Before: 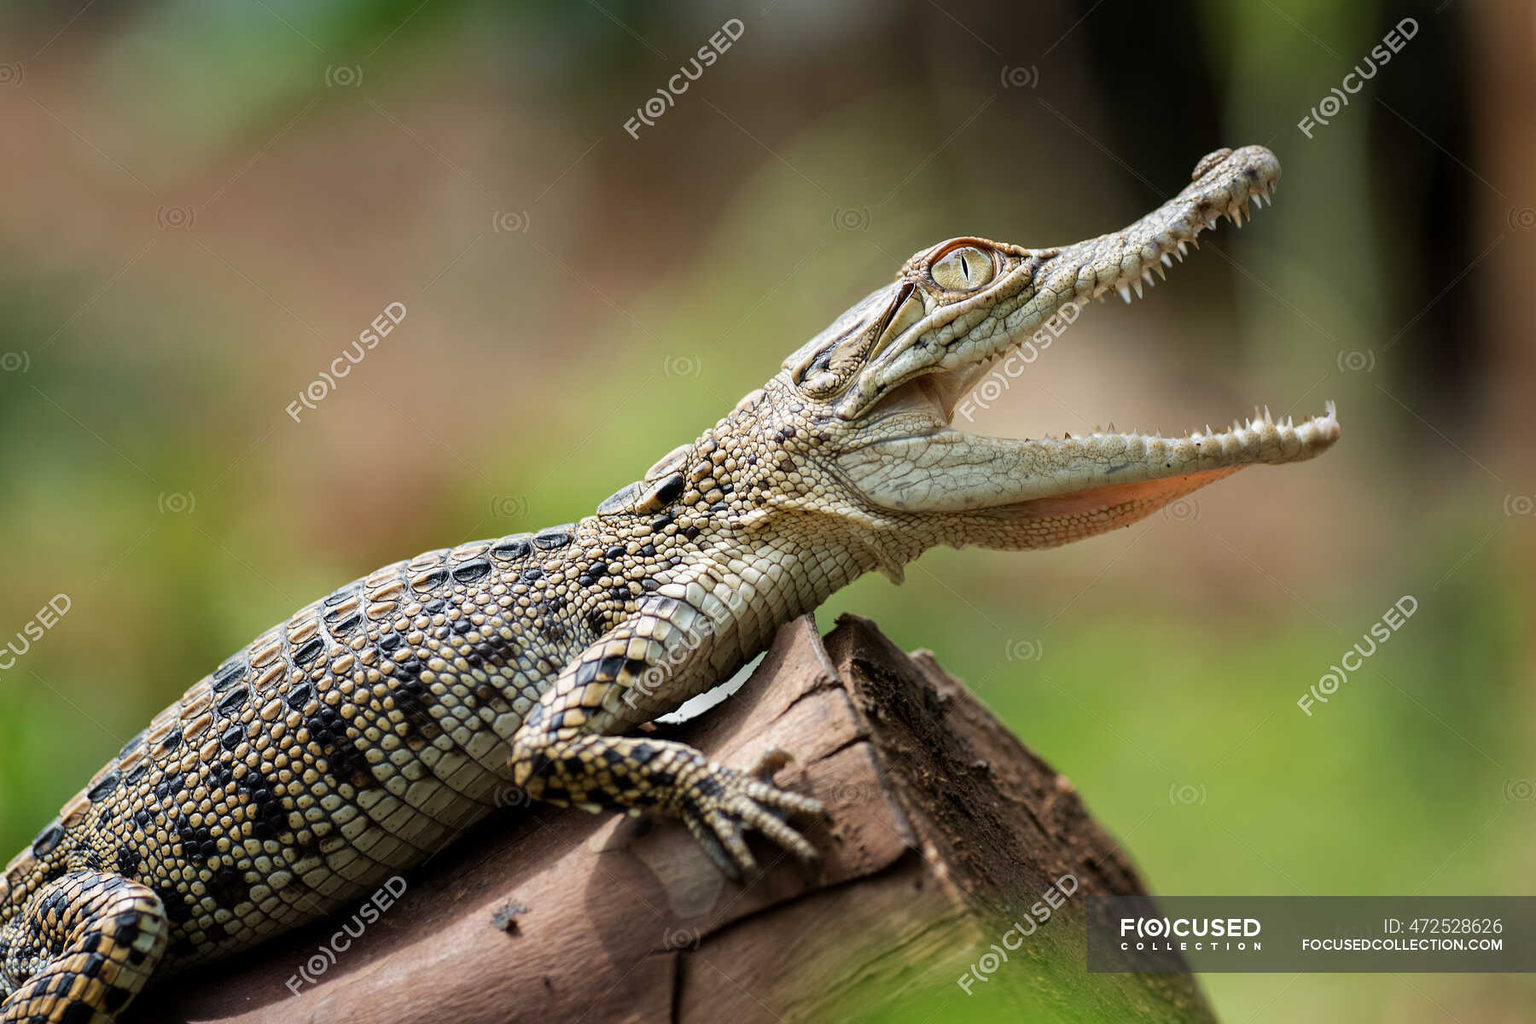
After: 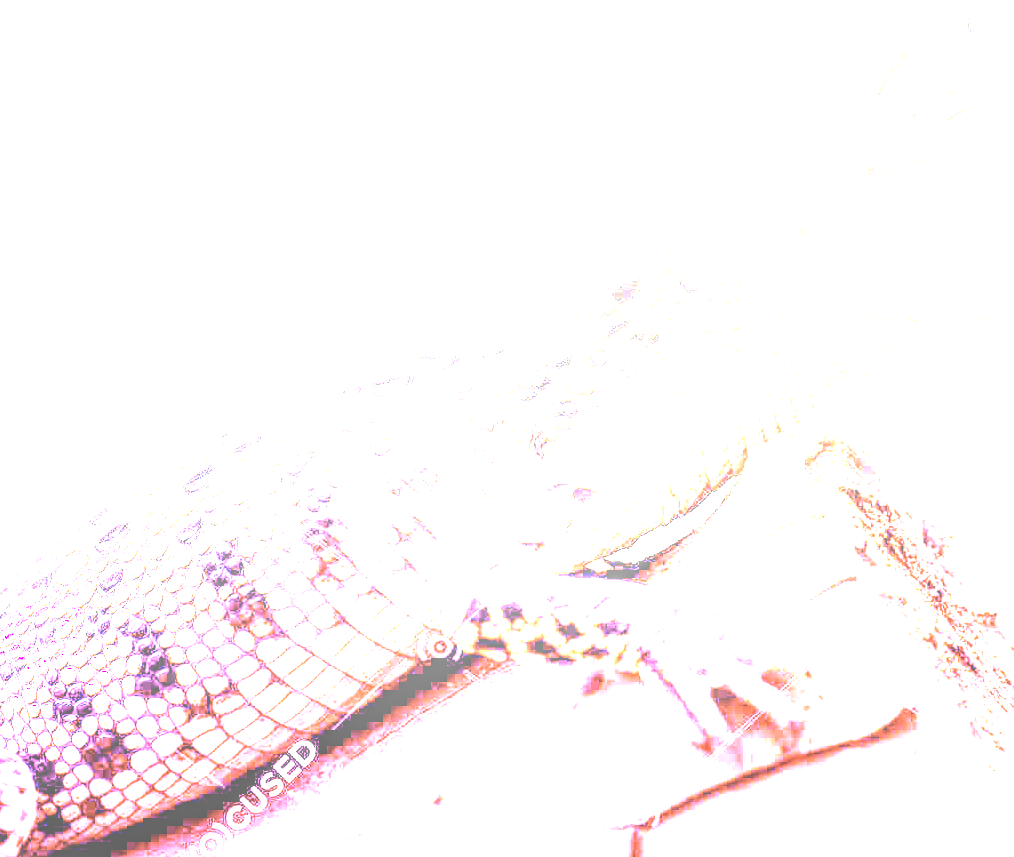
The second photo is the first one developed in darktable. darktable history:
exposure: black level correction 0, exposure 1.2 EV, compensate exposure bias true, compensate highlight preservation false
graduated density: rotation -180°, offset 24.95
white balance: red 8, blue 8
local contrast: highlights 61%, detail 143%, midtone range 0.428
velvia: on, module defaults
crop: left 8.966%, top 23.852%, right 34.699%, bottom 4.703%
